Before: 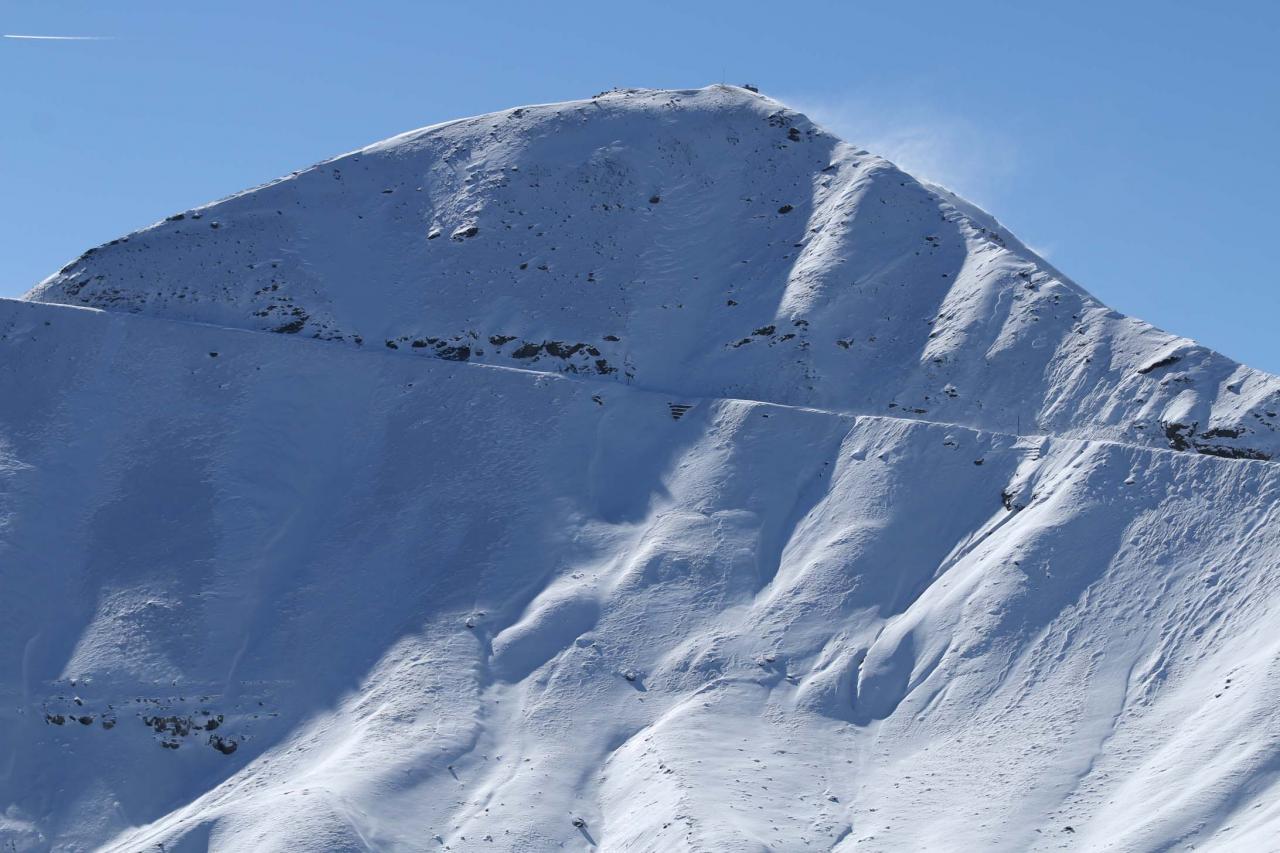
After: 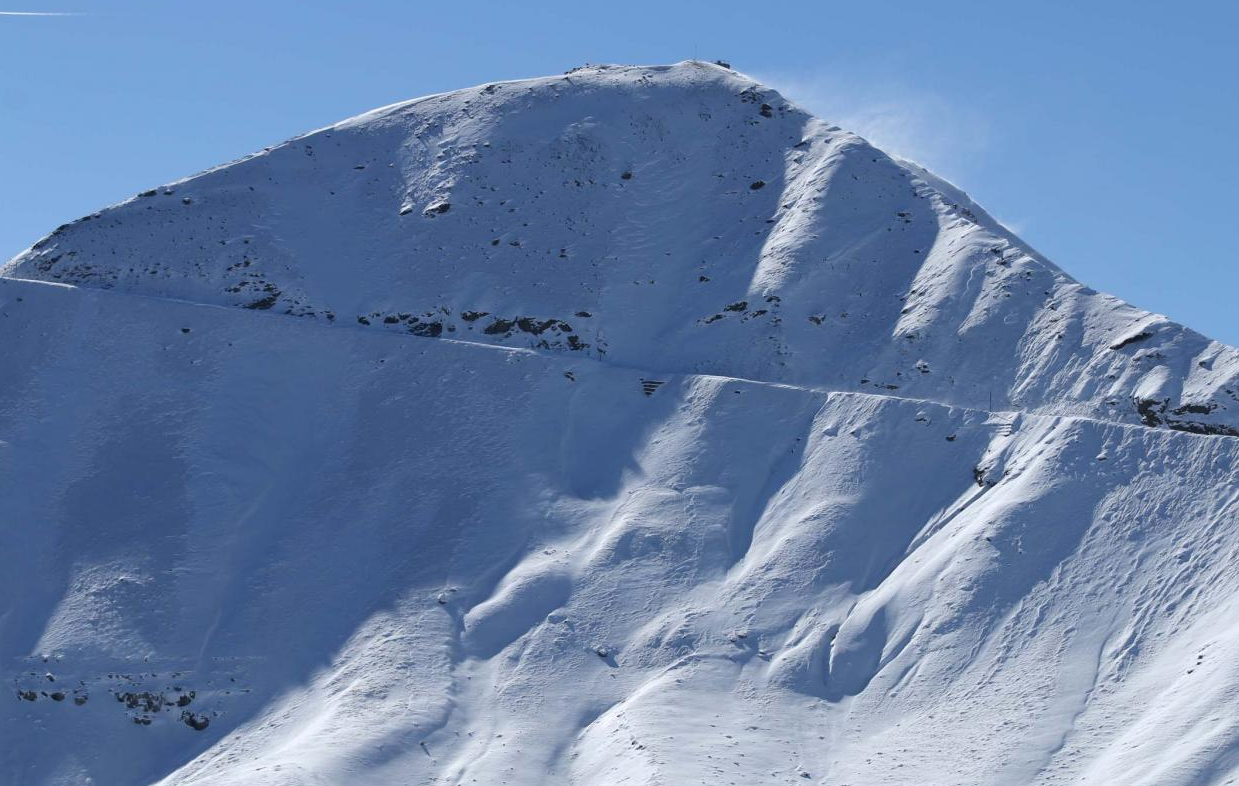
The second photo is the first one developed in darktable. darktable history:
crop: left 2.253%, top 2.901%, right 0.915%, bottom 4.867%
